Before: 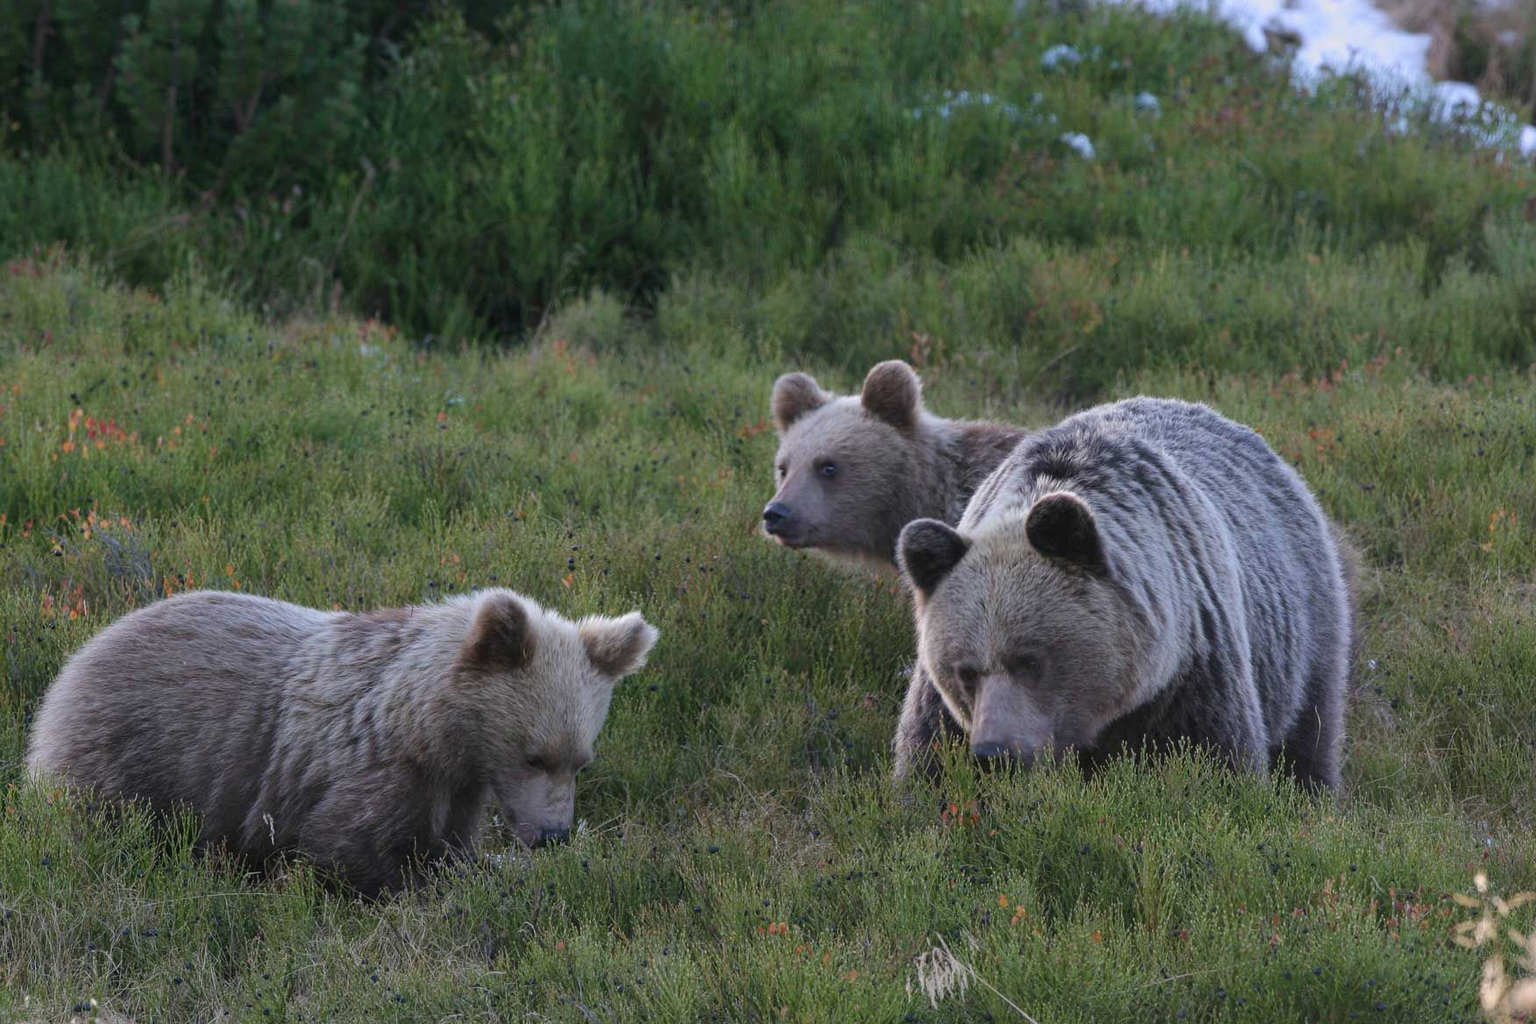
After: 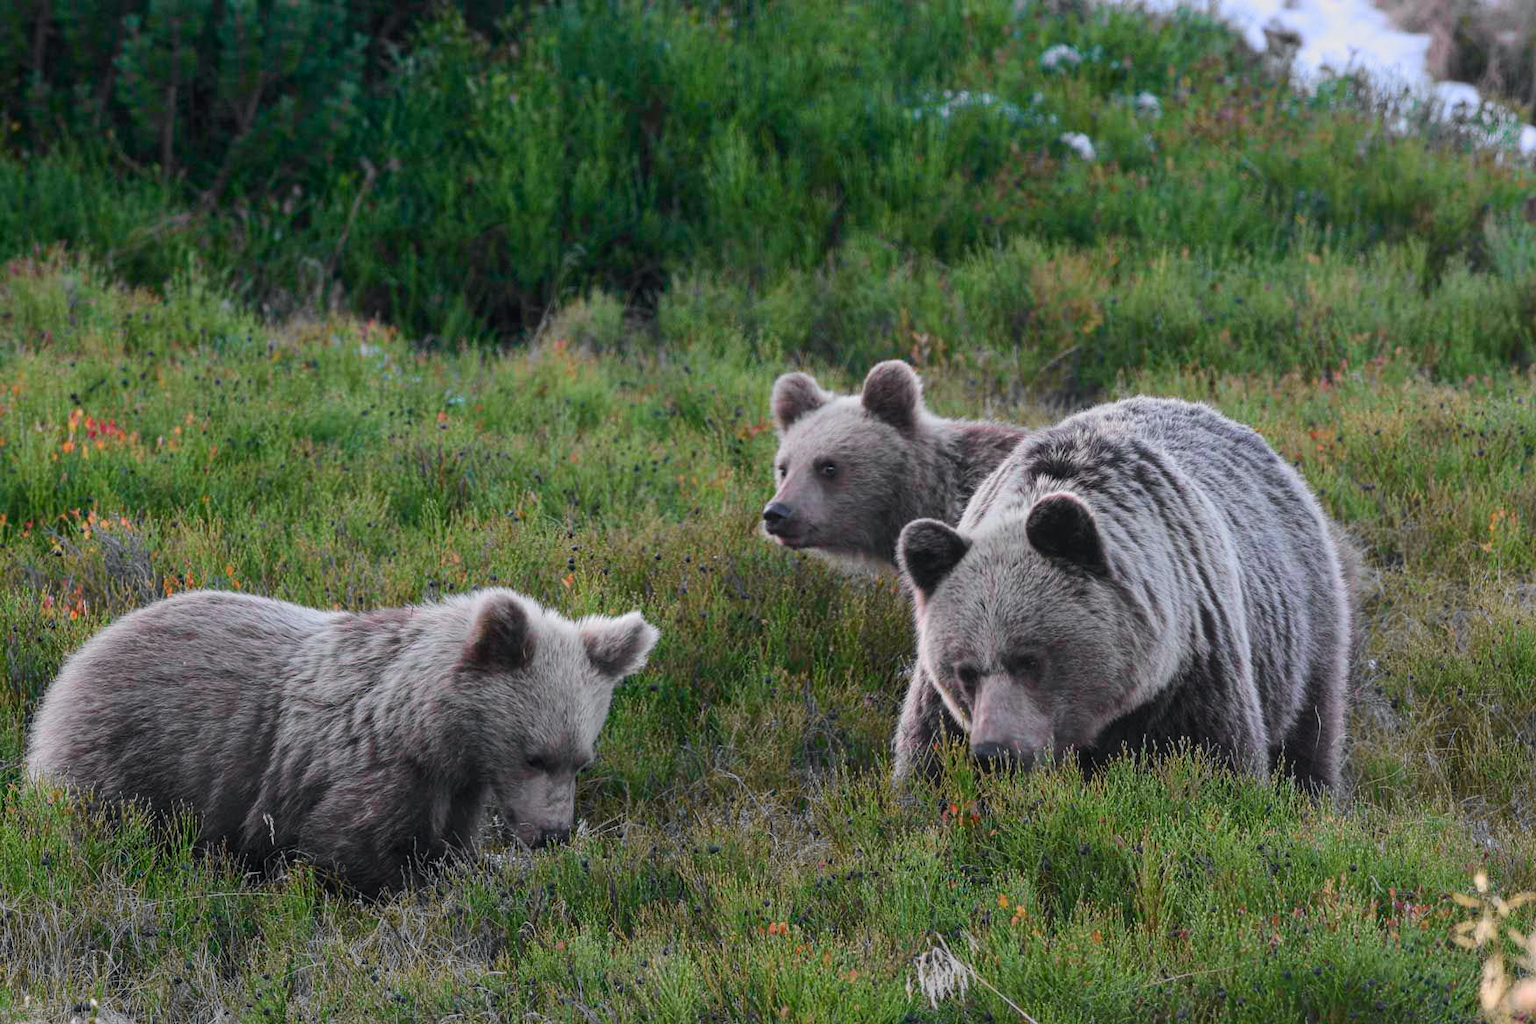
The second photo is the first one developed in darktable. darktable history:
tone curve: curves: ch0 [(0, 0) (0.071, 0.047) (0.266, 0.26) (0.491, 0.552) (0.753, 0.818) (1, 0.983)]; ch1 [(0, 0) (0.346, 0.307) (0.408, 0.369) (0.463, 0.443) (0.482, 0.493) (0.502, 0.5) (0.517, 0.518) (0.546, 0.576) (0.588, 0.643) (0.651, 0.709) (1, 1)]; ch2 [(0, 0) (0.346, 0.34) (0.434, 0.46) (0.485, 0.494) (0.5, 0.494) (0.517, 0.503) (0.535, 0.545) (0.583, 0.624) (0.625, 0.678) (1, 1)], color space Lab, independent channels, preserve colors none
local contrast: detail 109%
exposure: compensate highlight preservation false
